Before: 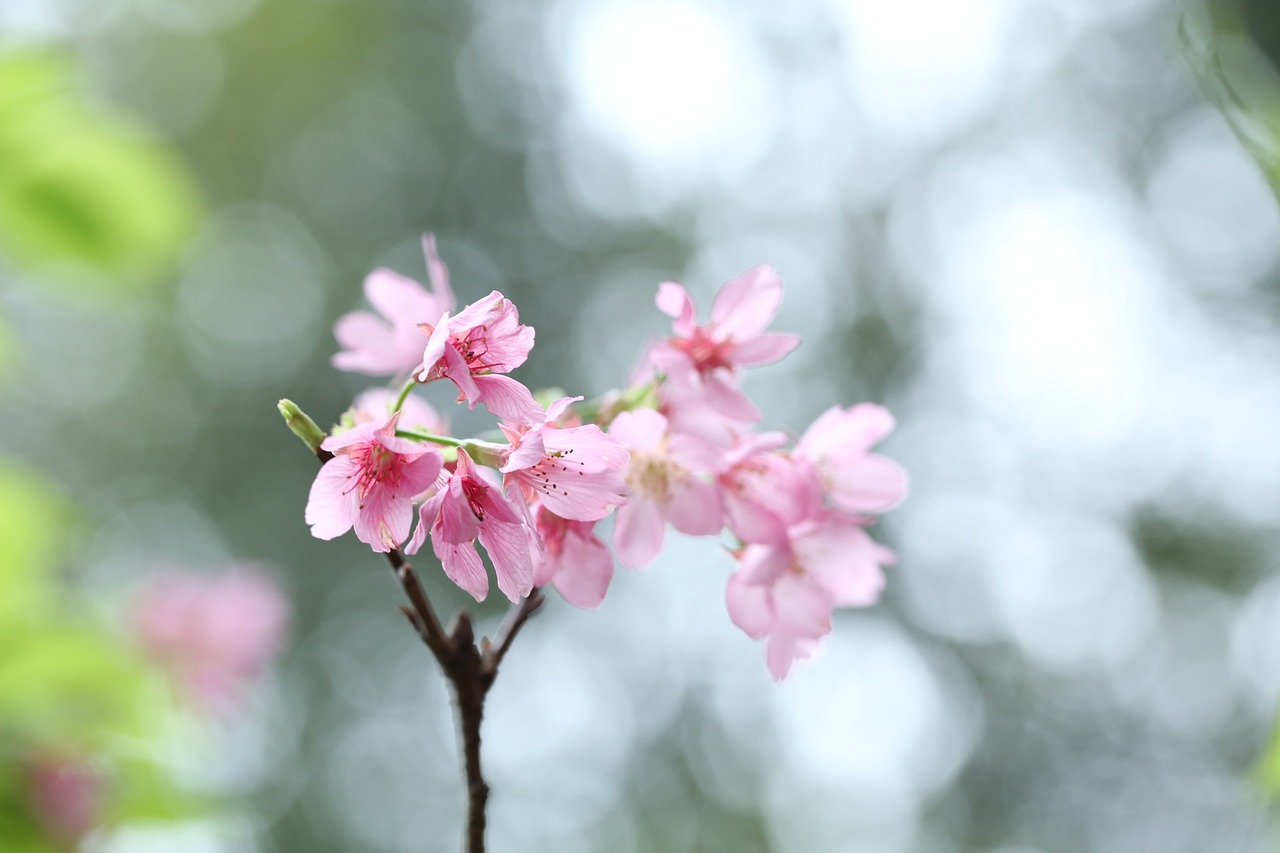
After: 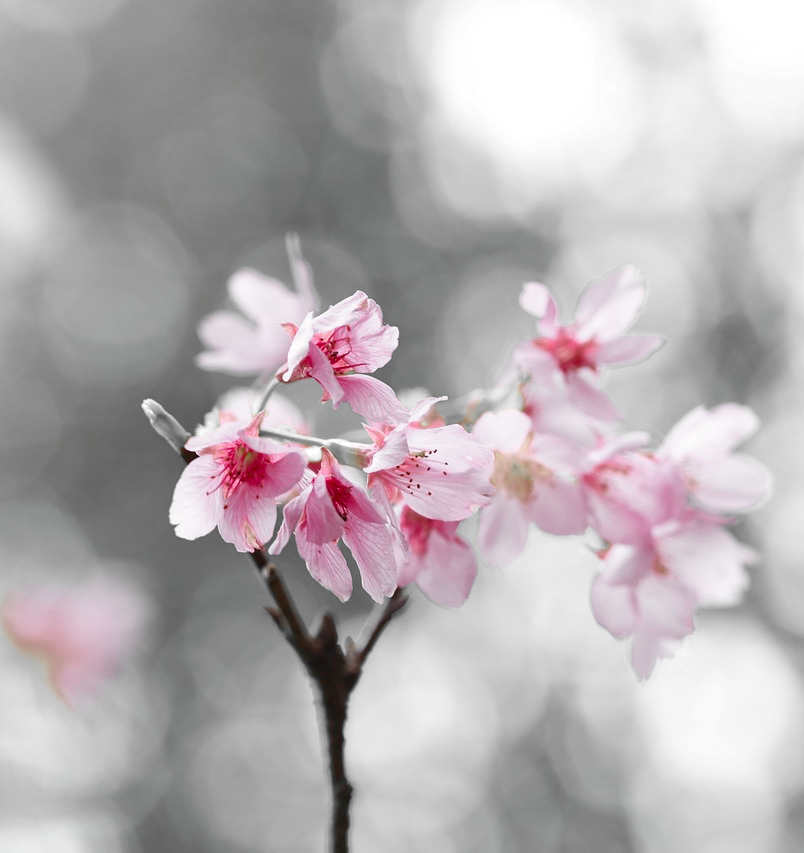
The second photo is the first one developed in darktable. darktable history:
white balance: emerald 1
crop: left 10.644%, right 26.528%
color zones: curves: ch0 [(0, 0.497) (0.096, 0.361) (0.221, 0.538) (0.429, 0.5) (0.571, 0.5) (0.714, 0.5) (0.857, 0.5) (1, 0.497)]; ch1 [(0, 0.5) (0.143, 0.5) (0.257, -0.002) (0.429, 0.04) (0.571, -0.001) (0.714, -0.015) (0.857, 0.024) (1, 0.5)]
